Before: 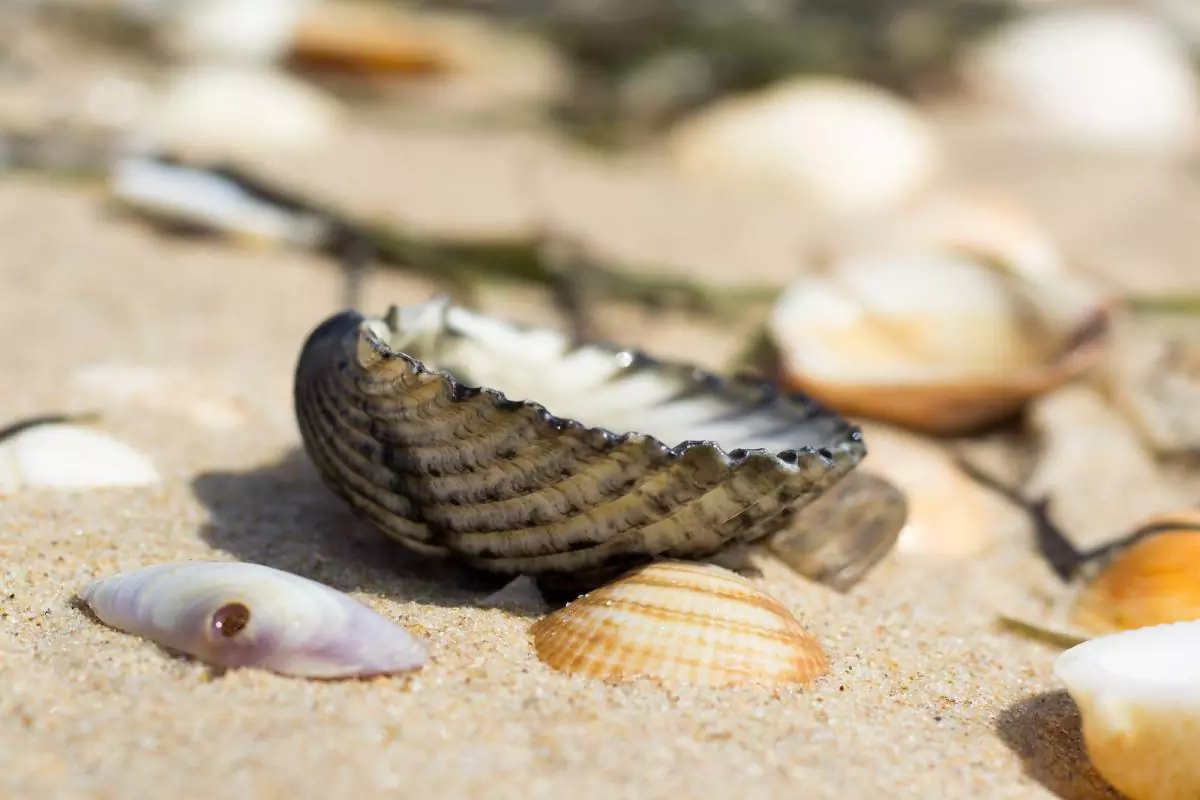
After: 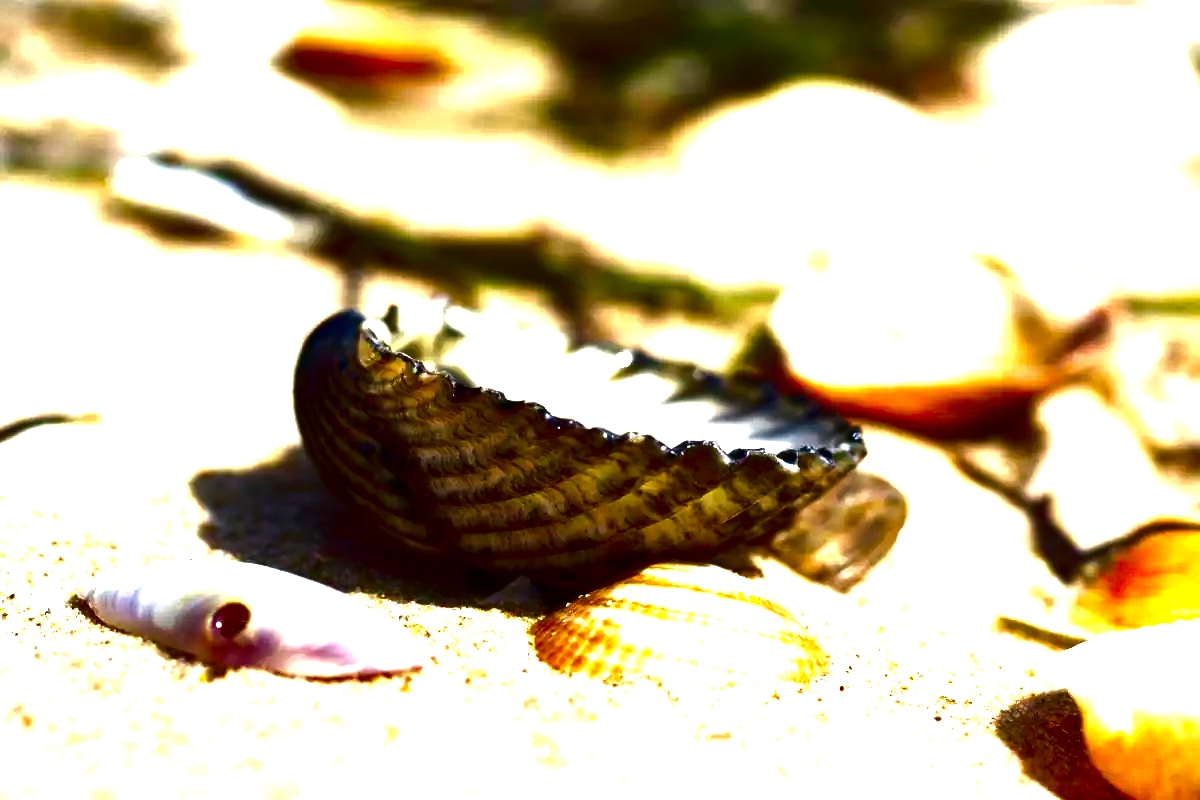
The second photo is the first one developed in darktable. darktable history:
color balance: input saturation 99%
contrast brightness saturation: brightness -1, saturation 1
exposure: black level correction 0, exposure 1.2 EV, compensate highlight preservation false
